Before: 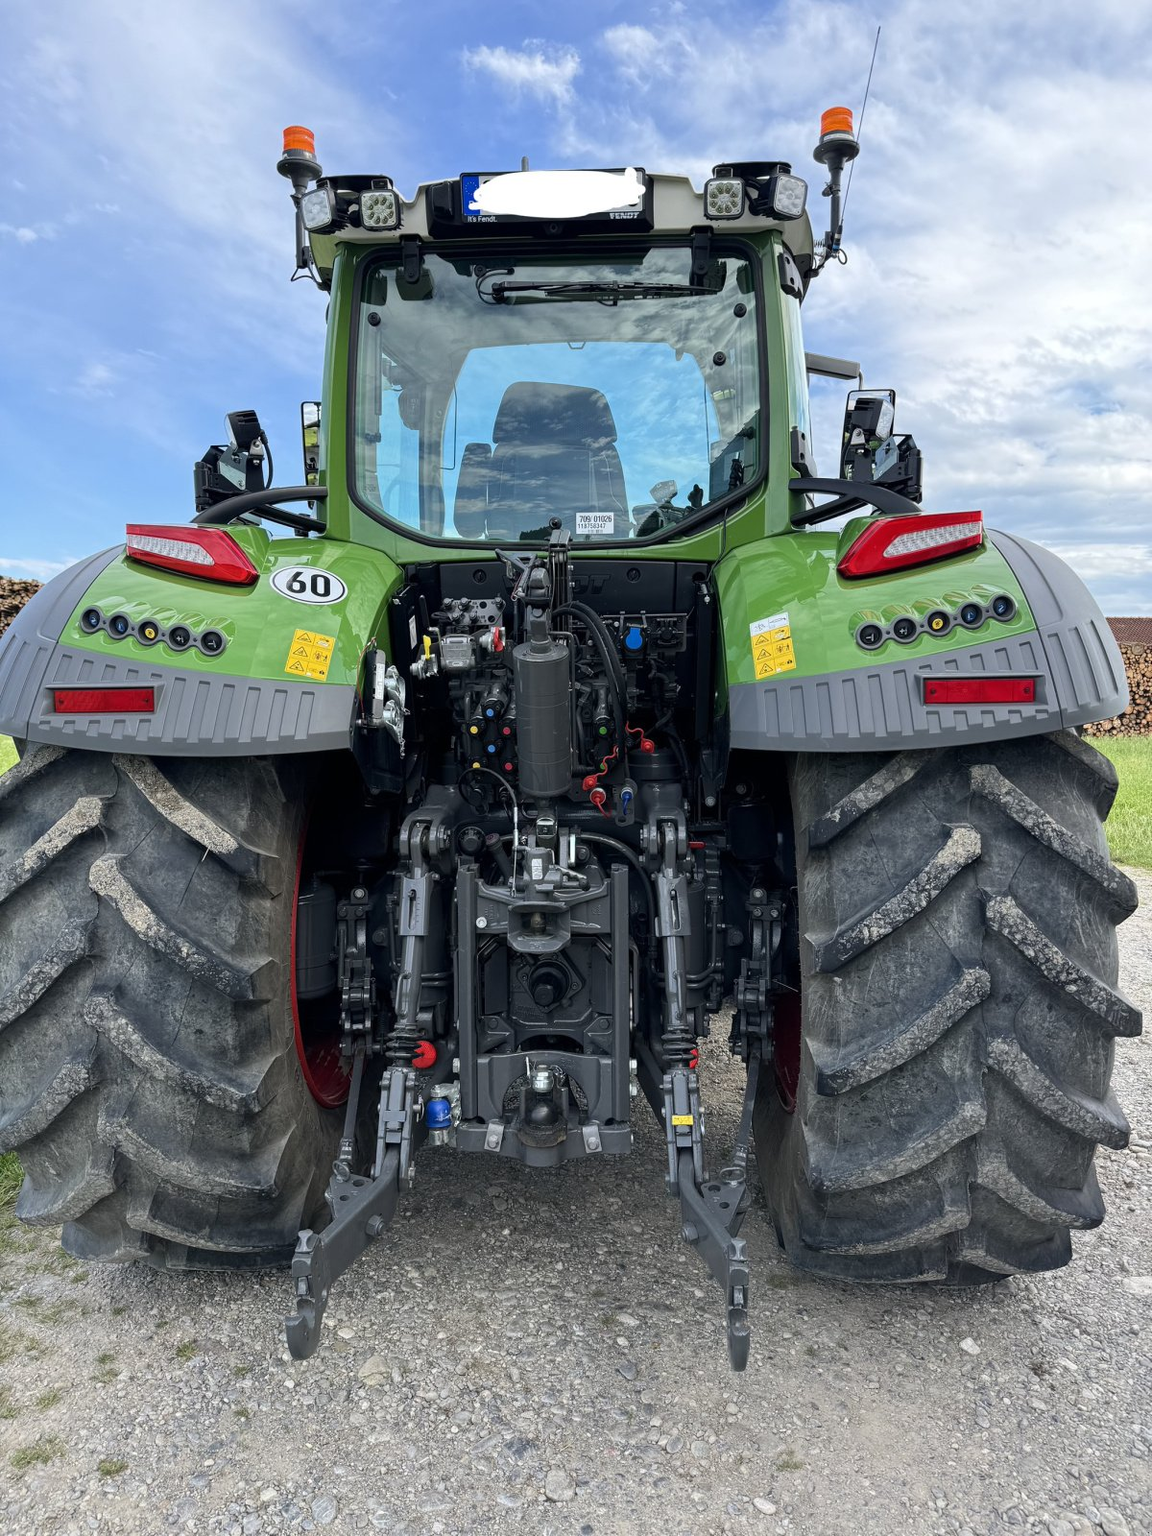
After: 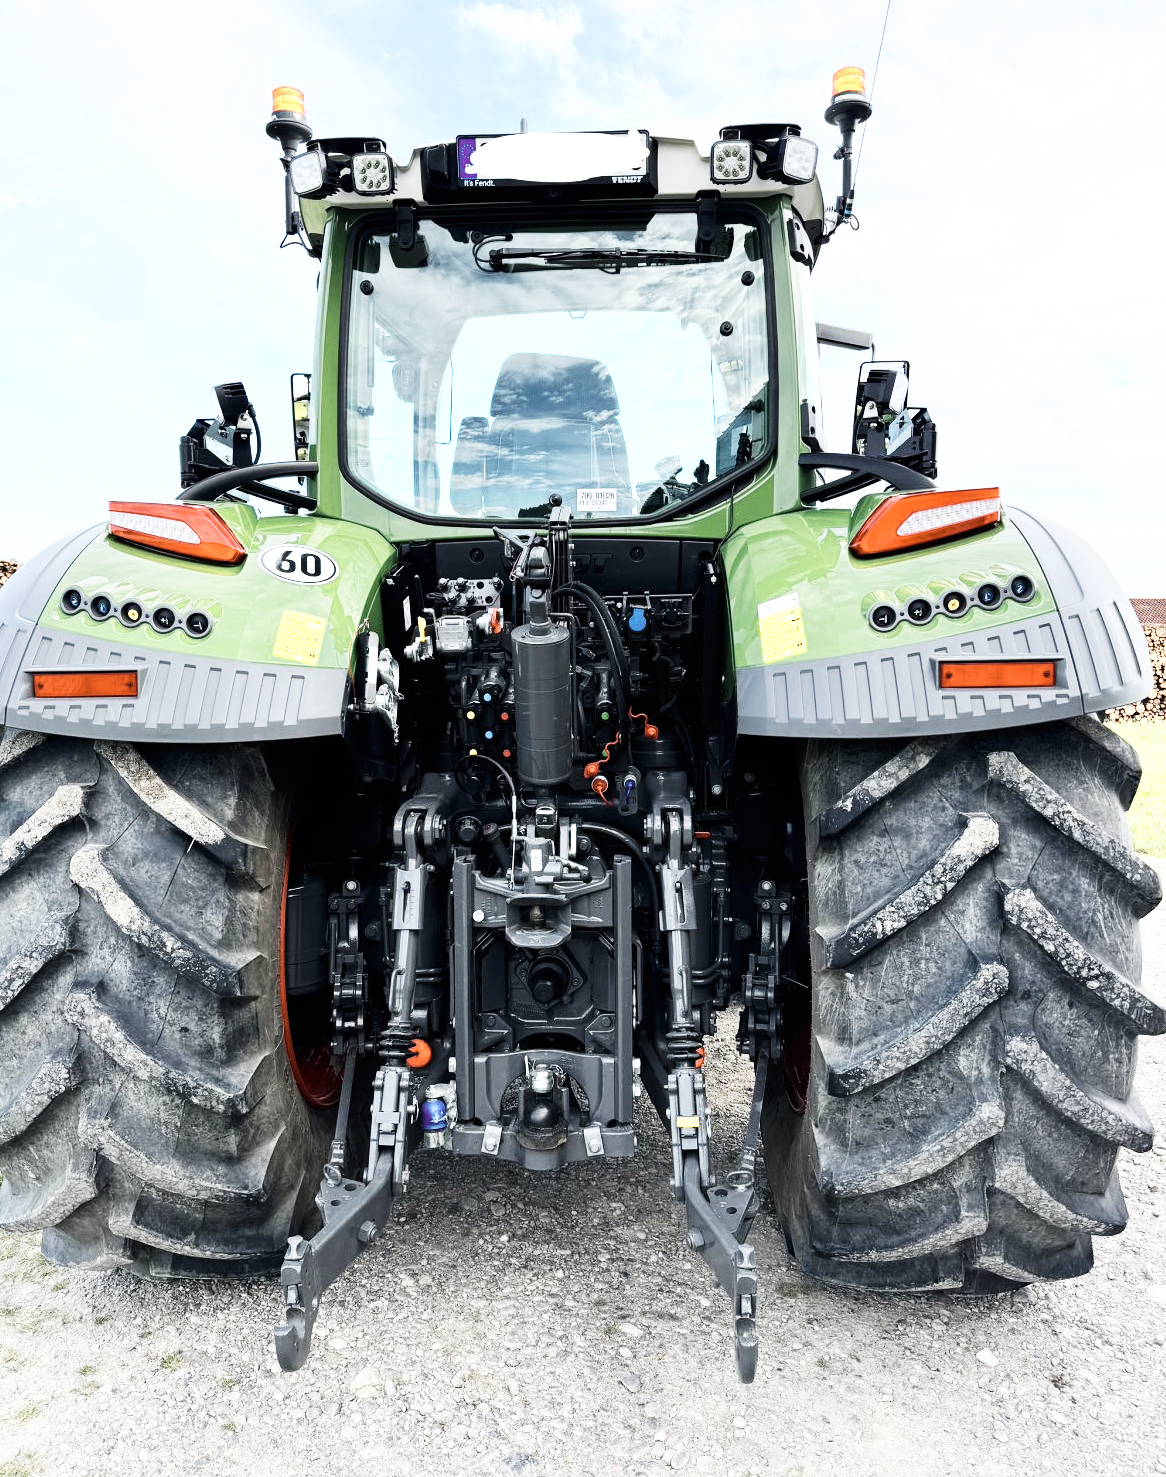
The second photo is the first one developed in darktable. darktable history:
crop: left 1.941%, top 2.856%, right 0.868%, bottom 4.82%
exposure: exposure -0.019 EV, compensate exposure bias true, compensate highlight preservation false
contrast brightness saturation: contrast 0.098, saturation -0.287
color zones: curves: ch0 [(0.018, 0.548) (0.197, 0.654) (0.425, 0.447) (0.605, 0.658) (0.732, 0.579)]; ch1 [(0.105, 0.531) (0.224, 0.531) (0.386, 0.39) (0.618, 0.456) (0.732, 0.456) (0.956, 0.421)]; ch2 [(0.039, 0.583) (0.215, 0.465) (0.399, 0.544) (0.465, 0.548) (0.614, 0.447) (0.724, 0.43) (0.882, 0.623) (0.956, 0.632)]
base curve: curves: ch0 [(0, 0) (0.007, 0.004) (0.027, 0.03) (0.046, 0.07) (0.207, 0.54) (0.442, 0.872) (0.673, 0.972) (1, 1)], preserve colors none
